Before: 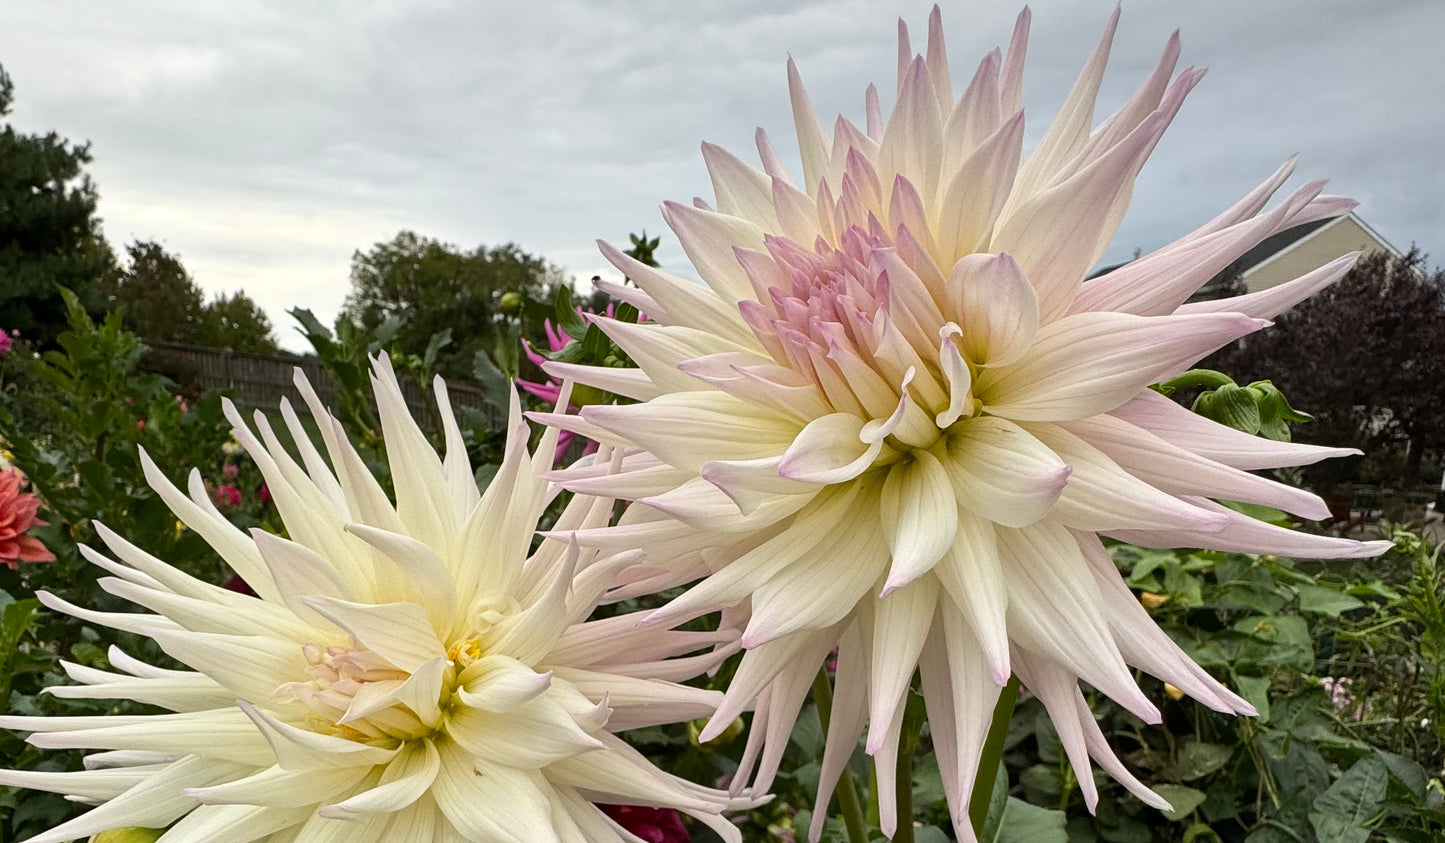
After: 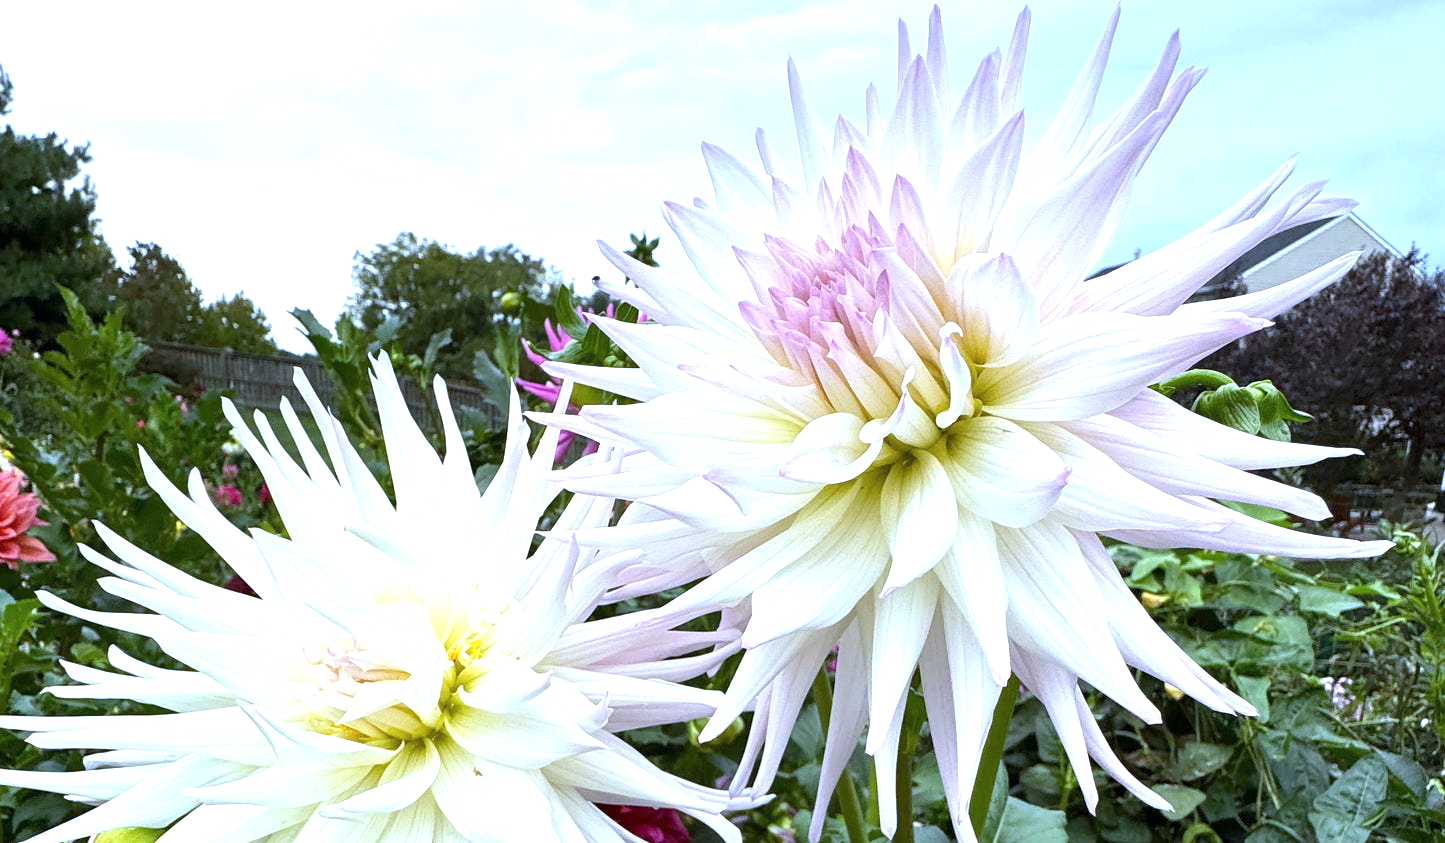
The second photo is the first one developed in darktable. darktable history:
color calibration: x 0.355, y 0.367, temperature 4700.38 K
white balance: red 0.871, blue 1.249
exposure: exposure 1.15 EV, compensate highlight preservation false
